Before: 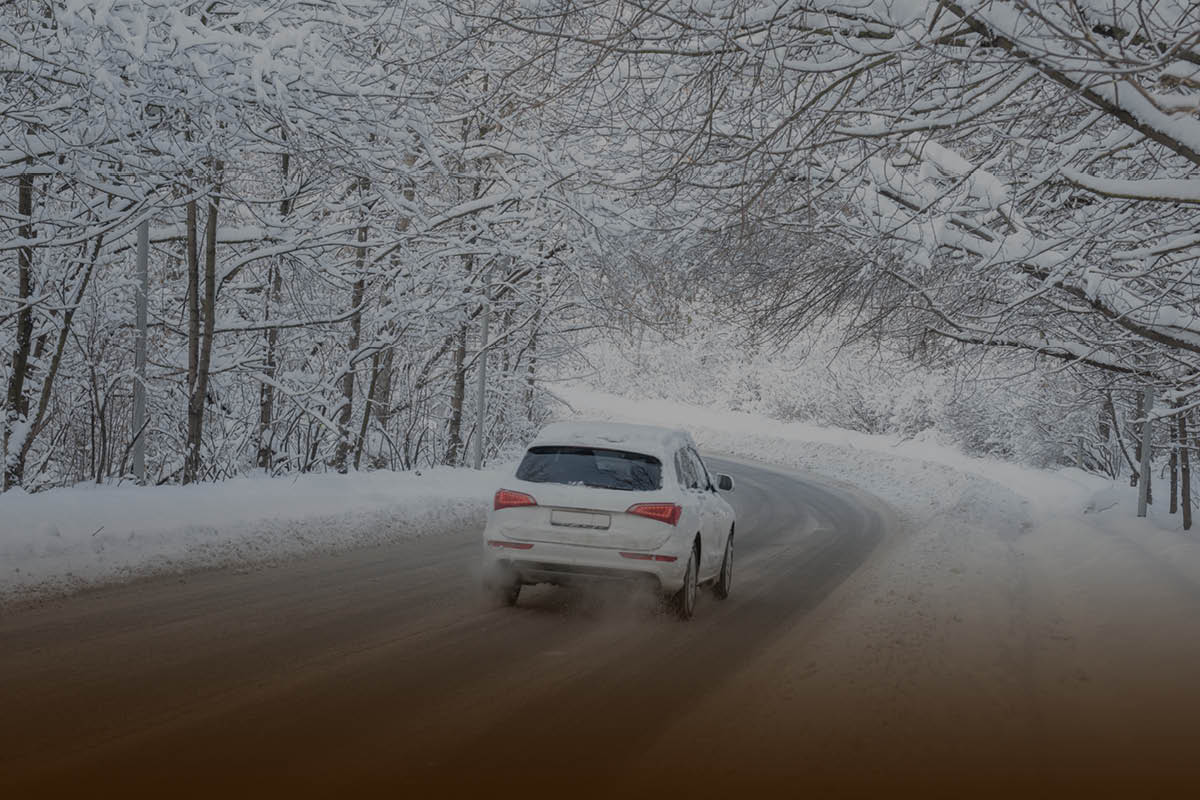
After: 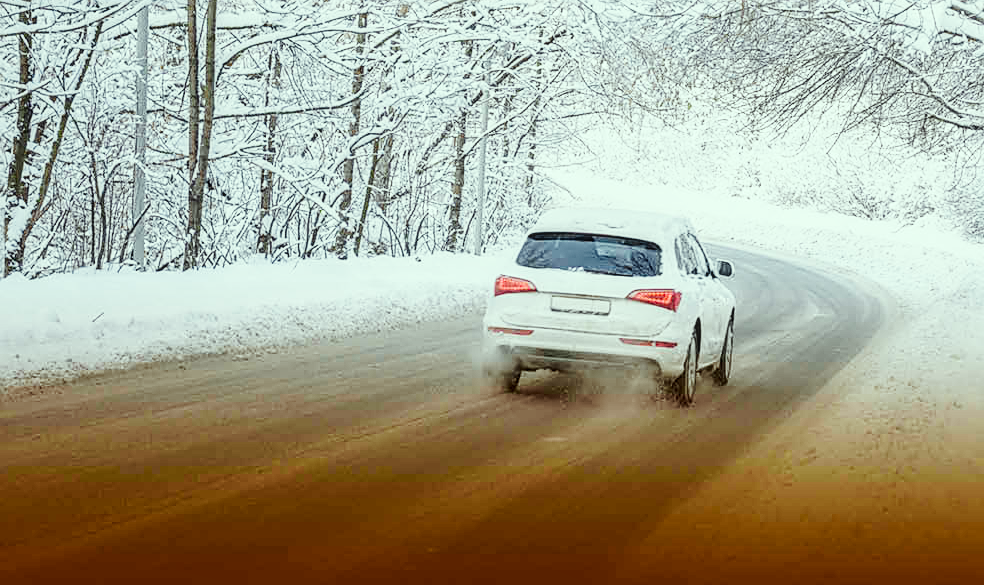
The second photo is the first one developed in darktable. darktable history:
exposure: black level correction 0, exposure 0.692 EV, compensate highlight preservation false
crop: top 26.861%, right 17.942%
base curve: curves: ch0 [(0, 0) (0, 0.001) (0.001, 0.001) (0.004, 0.002) (0.007, 0.004) (0.015, 0.013) (0.033, 0.045) (0.052, 0.096) (0.075, 0.17) (0.099, 0.241) (0.163, 0.42) (0.219, 0.55) (0.259, 0.616) (0.327, 0.722) (0.365, 0.765) (0.522, 0.873) (0.547, 0.881) (0.689, 0.919) (0.826, 0.952) (1, 1)], preserve colors none
color correction: highlights a* -8.56, highlights b* 3.32
color zones: curves: ch0 [(0.224, 0.526) (0.75, 0.5)]; ch1 [(0.055, 0.526) (0.224, 0.761) (0.377, 0.526) (0.75, 0.5)]
sharpen: on, module defaults
local contrast: on, module defaults
